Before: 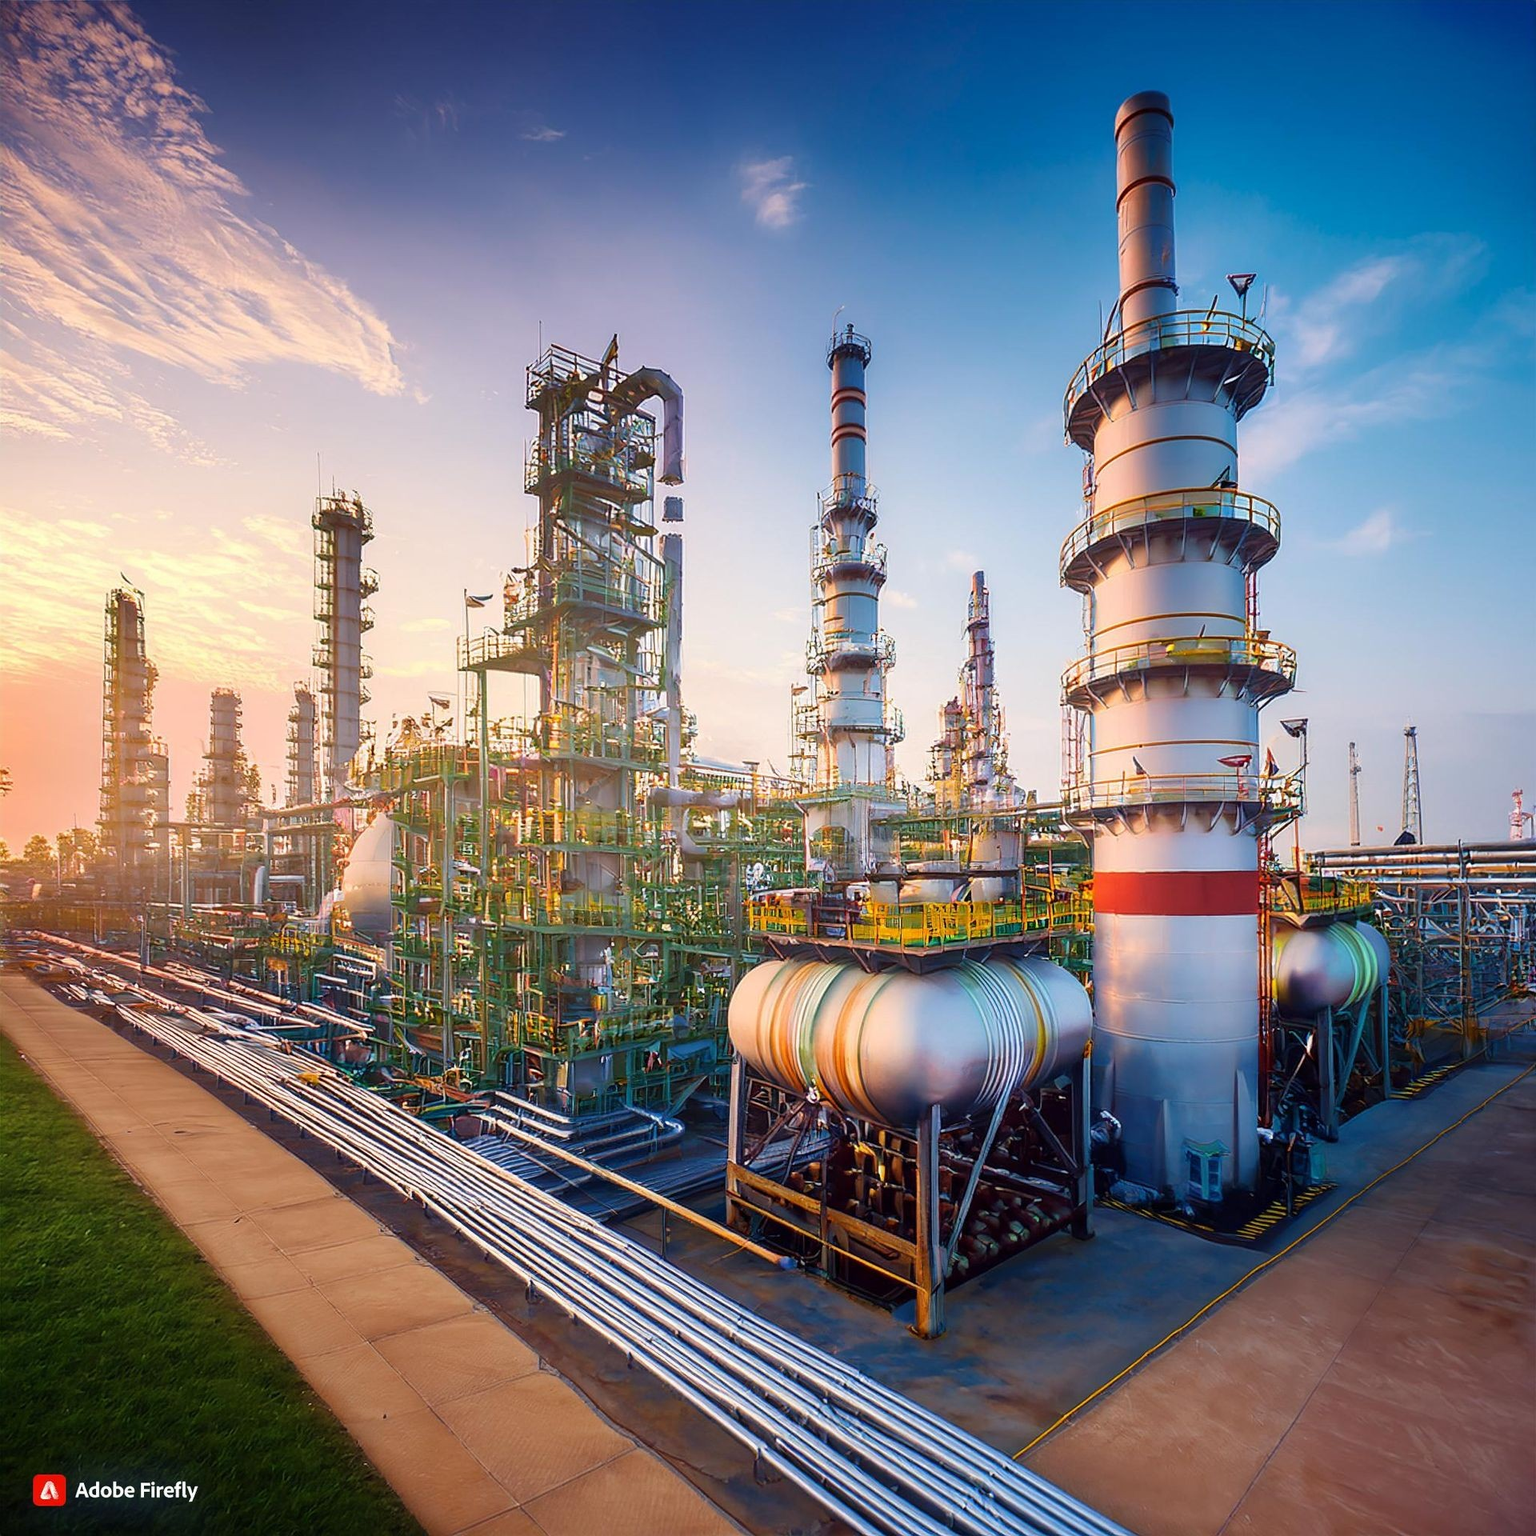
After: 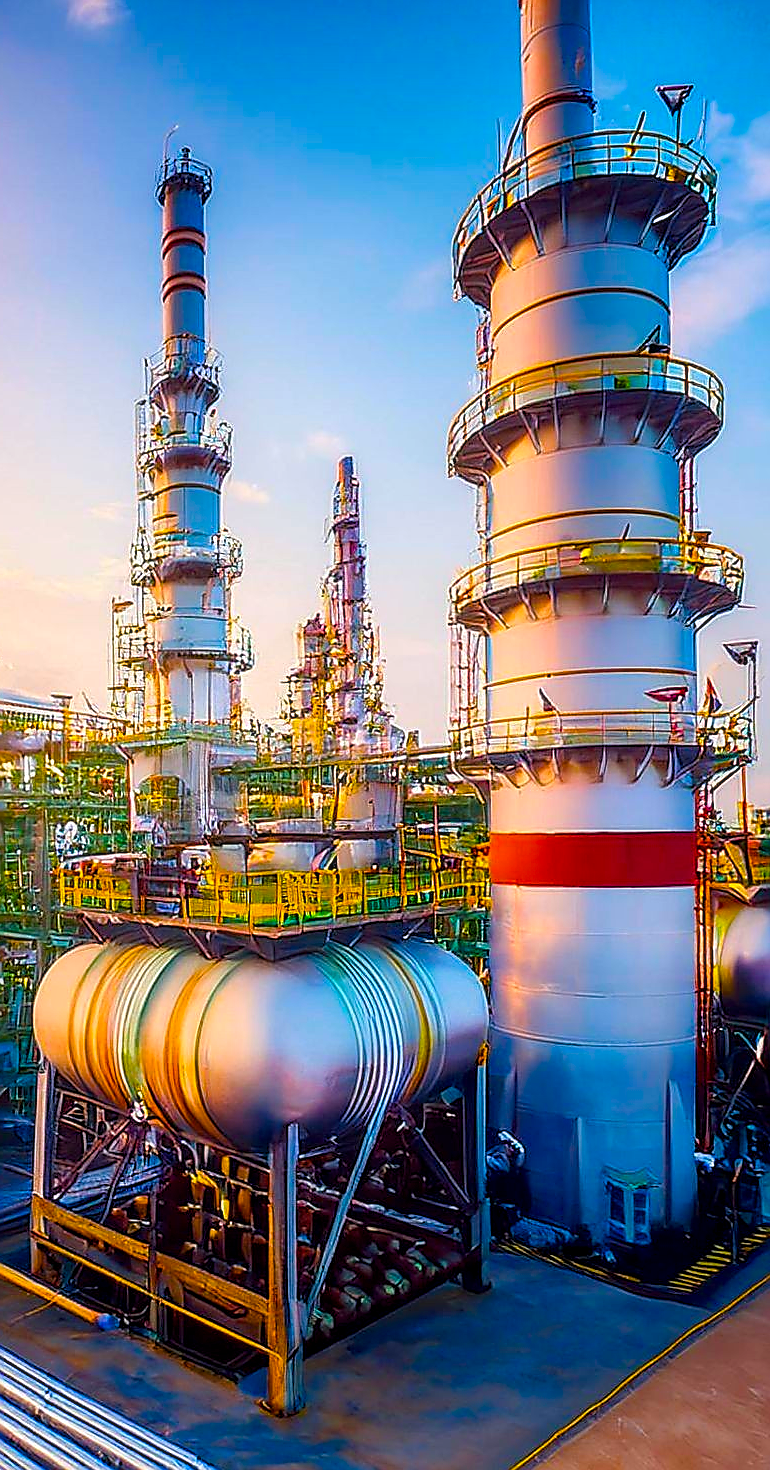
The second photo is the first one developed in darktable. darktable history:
color balance rgb: linear chroma grading › global chroma 23.15%, perceptual saturation grading › global saturation 28.7%, perceptual saturation grading › mid-tones 12.04%, perceptual saturation grading › shadows 10.19%, global vibrance 22.22%
sharpen: radius 1.4, amount 1.25, threshold 0.7
local contrast: on, module defaults
crop: left 45.721%, top 13.393%, right 14.118%, bottom 10.01%
